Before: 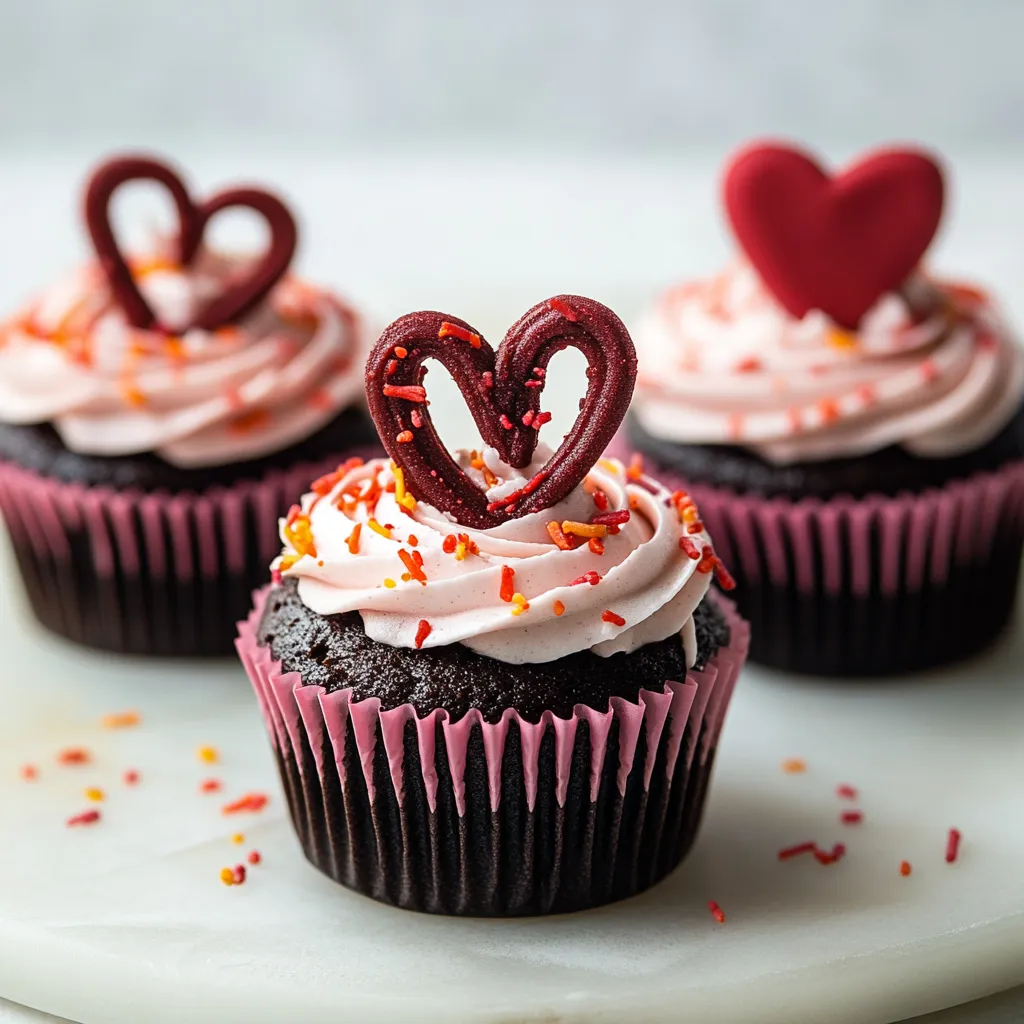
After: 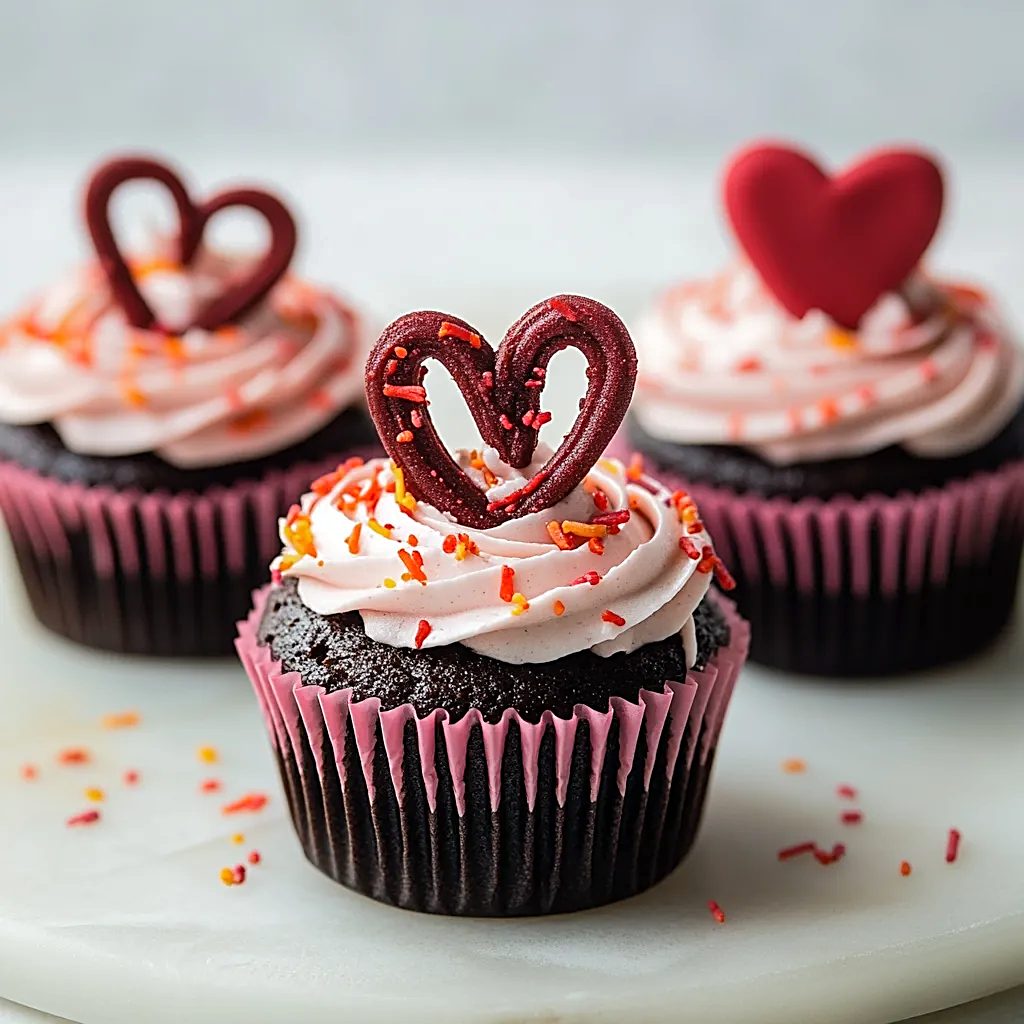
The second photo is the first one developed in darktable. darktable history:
base curve: curves: ch0 [(0, 0) (0.235, 0.266) (0.503, 0.496) (0.786, 0.72) (1, 1)]
sharpen: on, module defaults
